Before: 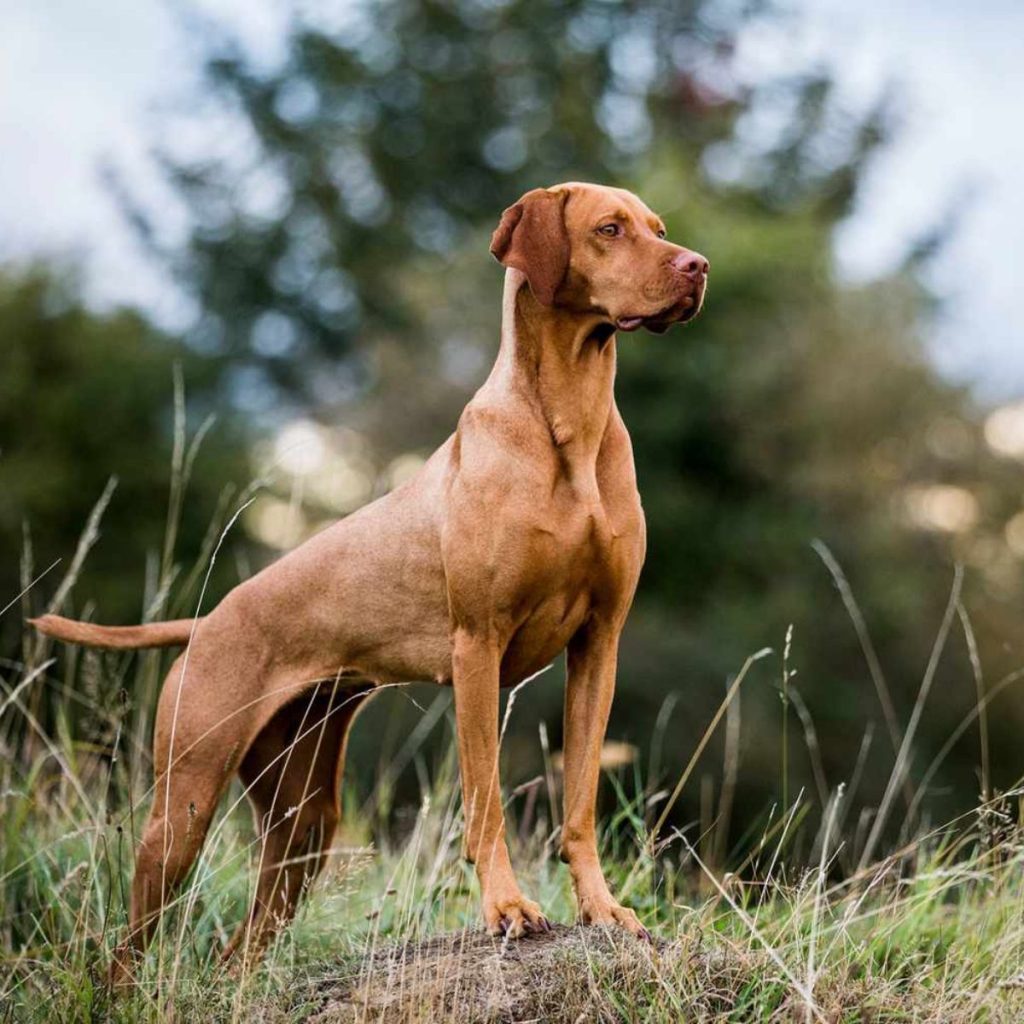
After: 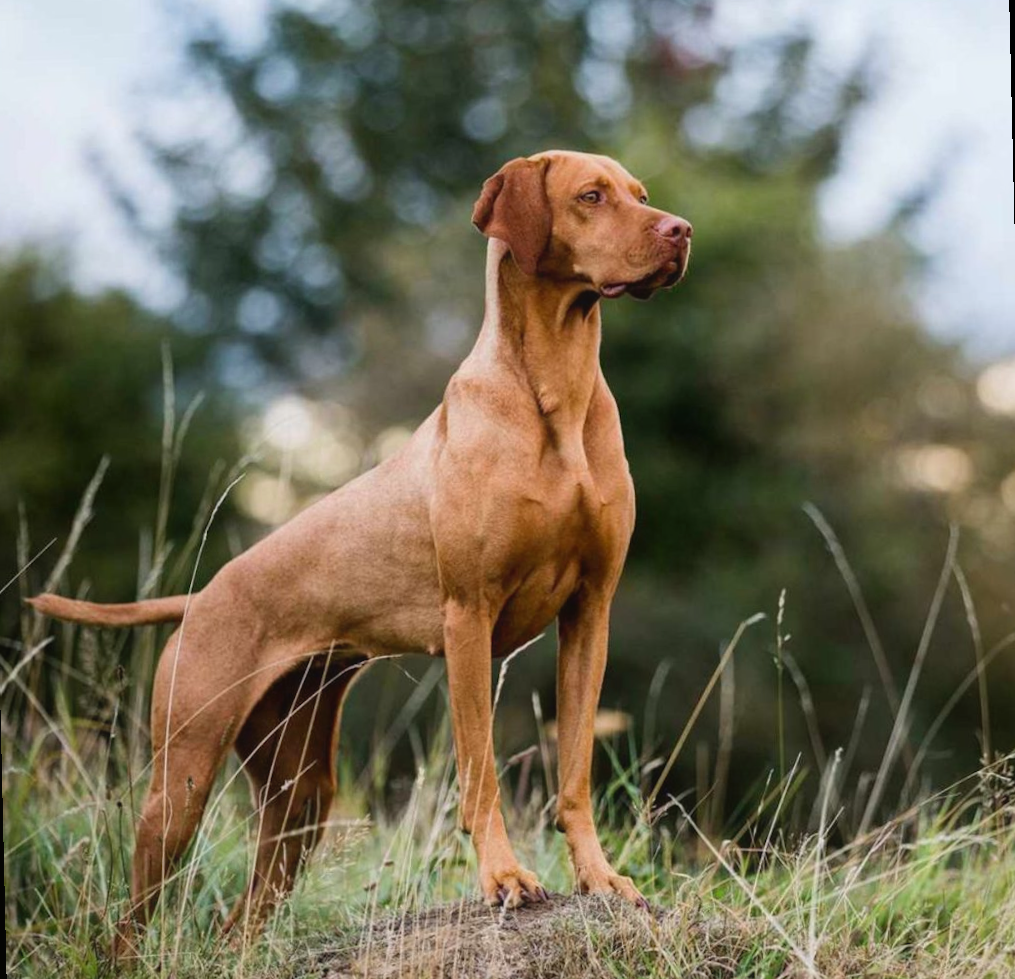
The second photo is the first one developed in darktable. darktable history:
rotate and perspective: rotation -1.32°, lens shift (horizontal) -0.031, crop left 0.015, crop right 0.985, crop top 0.047, crop bottom 0.982
white balance: red 1, blue 1
contrast equalizer: octaves 7, y [[0.6 ×6], [0.55 ×6], [0 ×6], [0 ×6], [0 ×6]], mix -0.3
